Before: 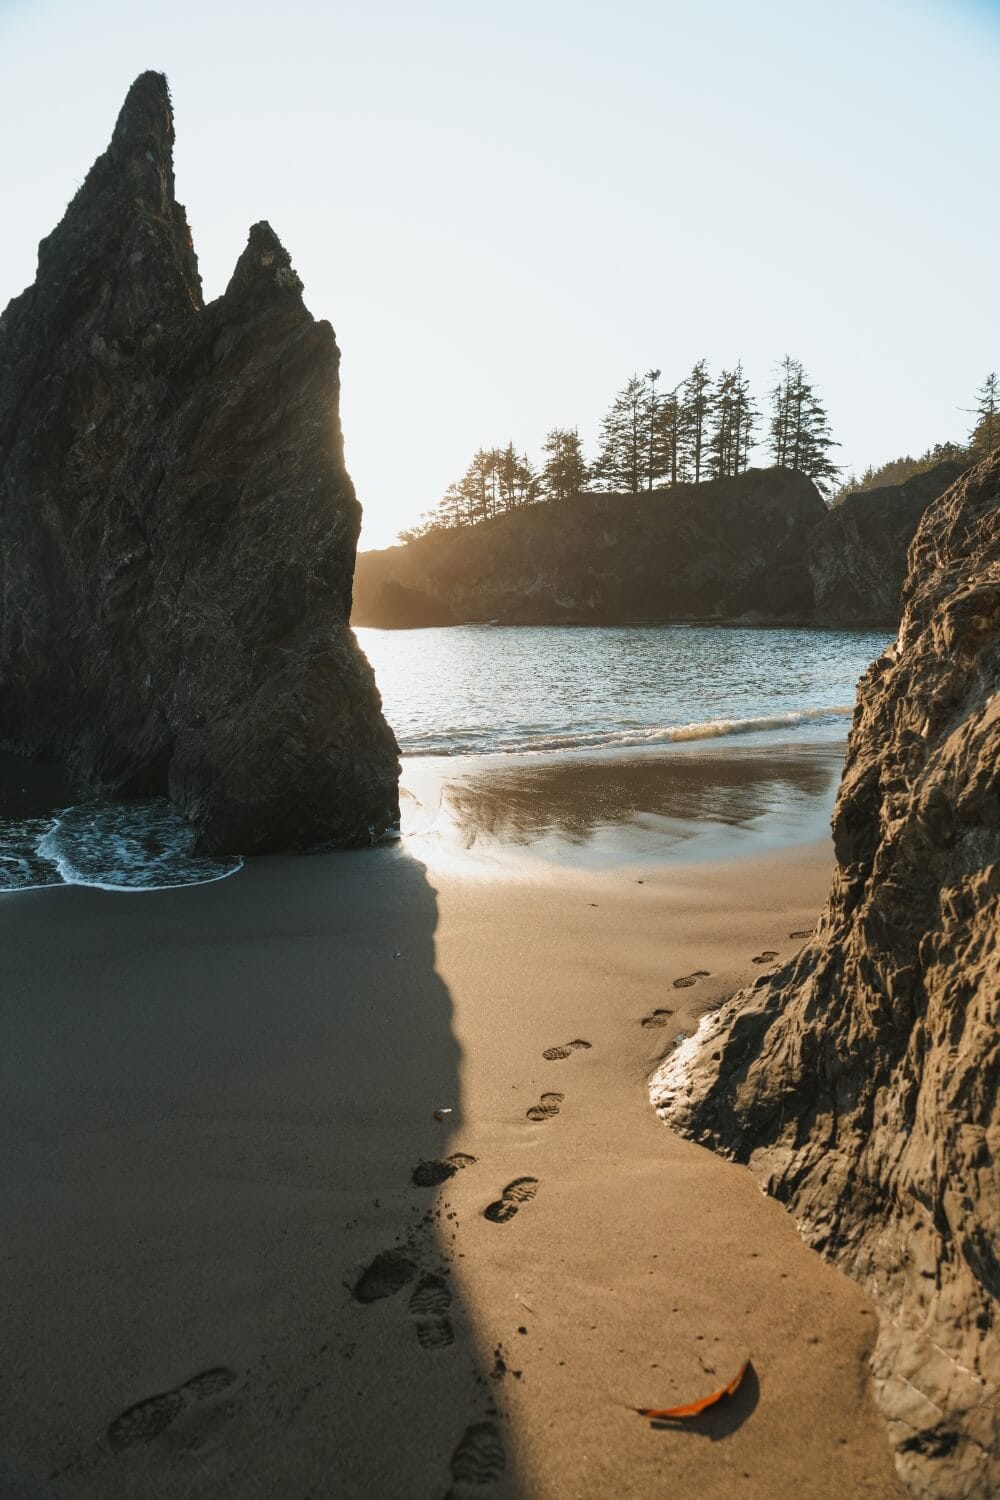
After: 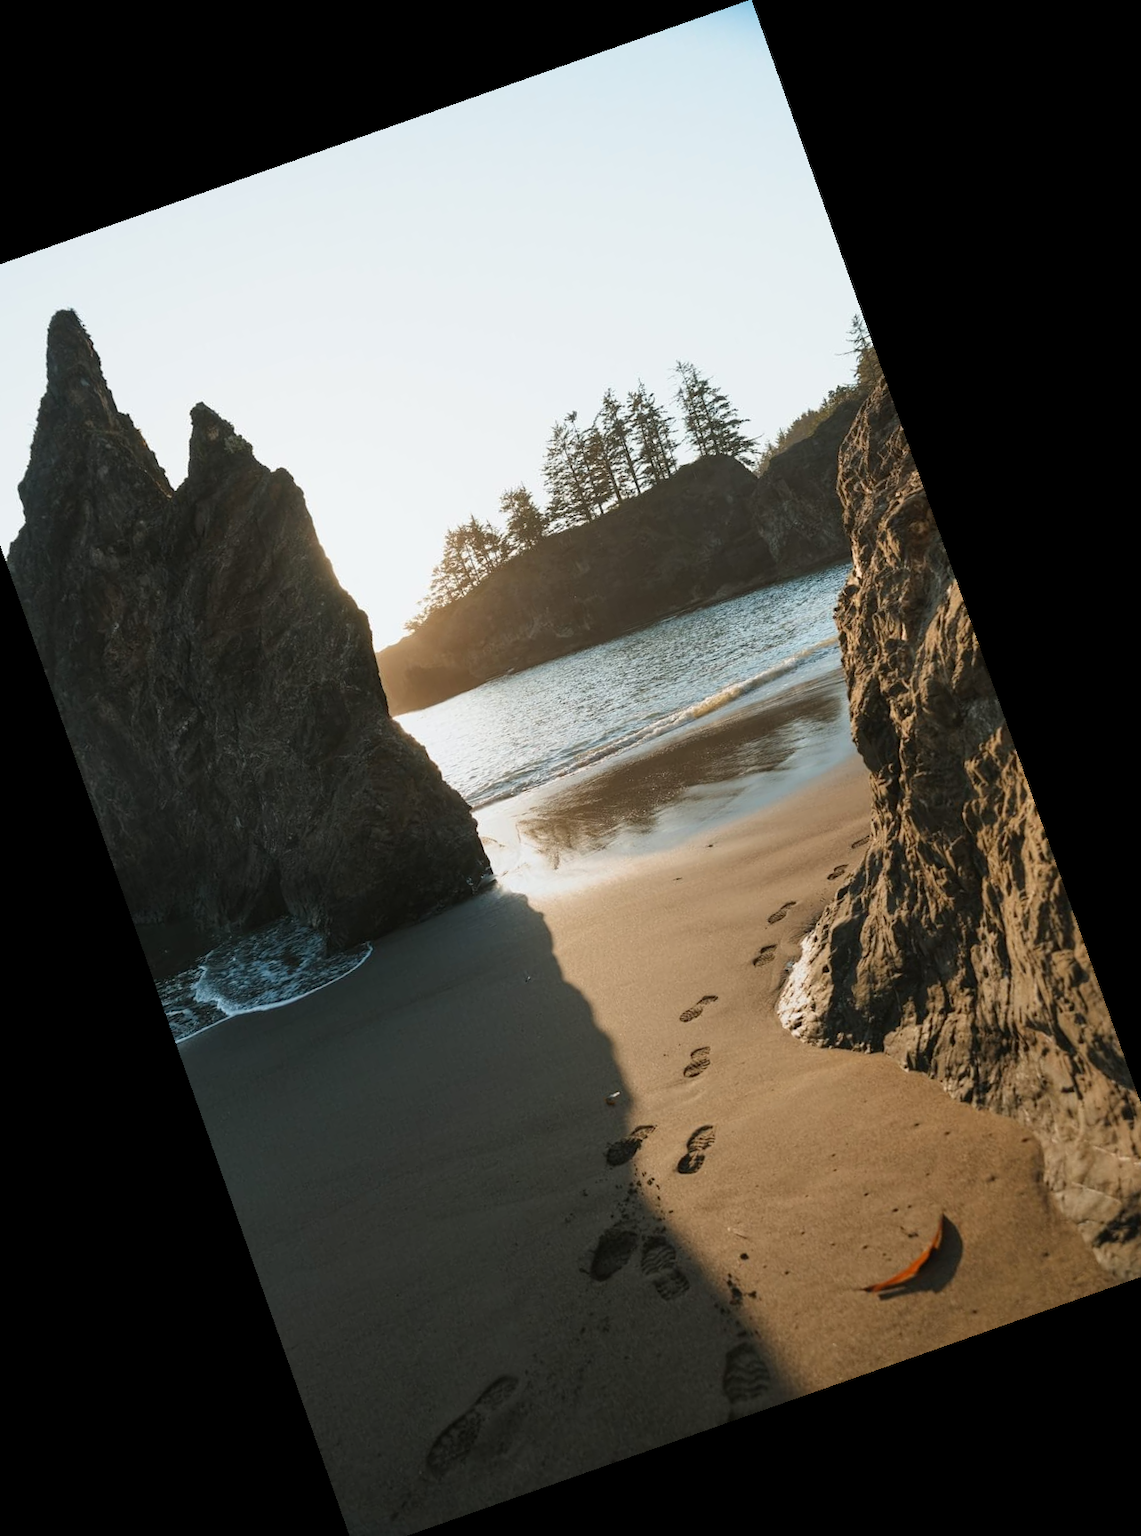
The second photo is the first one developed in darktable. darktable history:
crop and rotate: angle 19.43°, left 6.812%, right 4.125%, bottom 1.087%
graduated density: rotation -180°, offset 27.42
